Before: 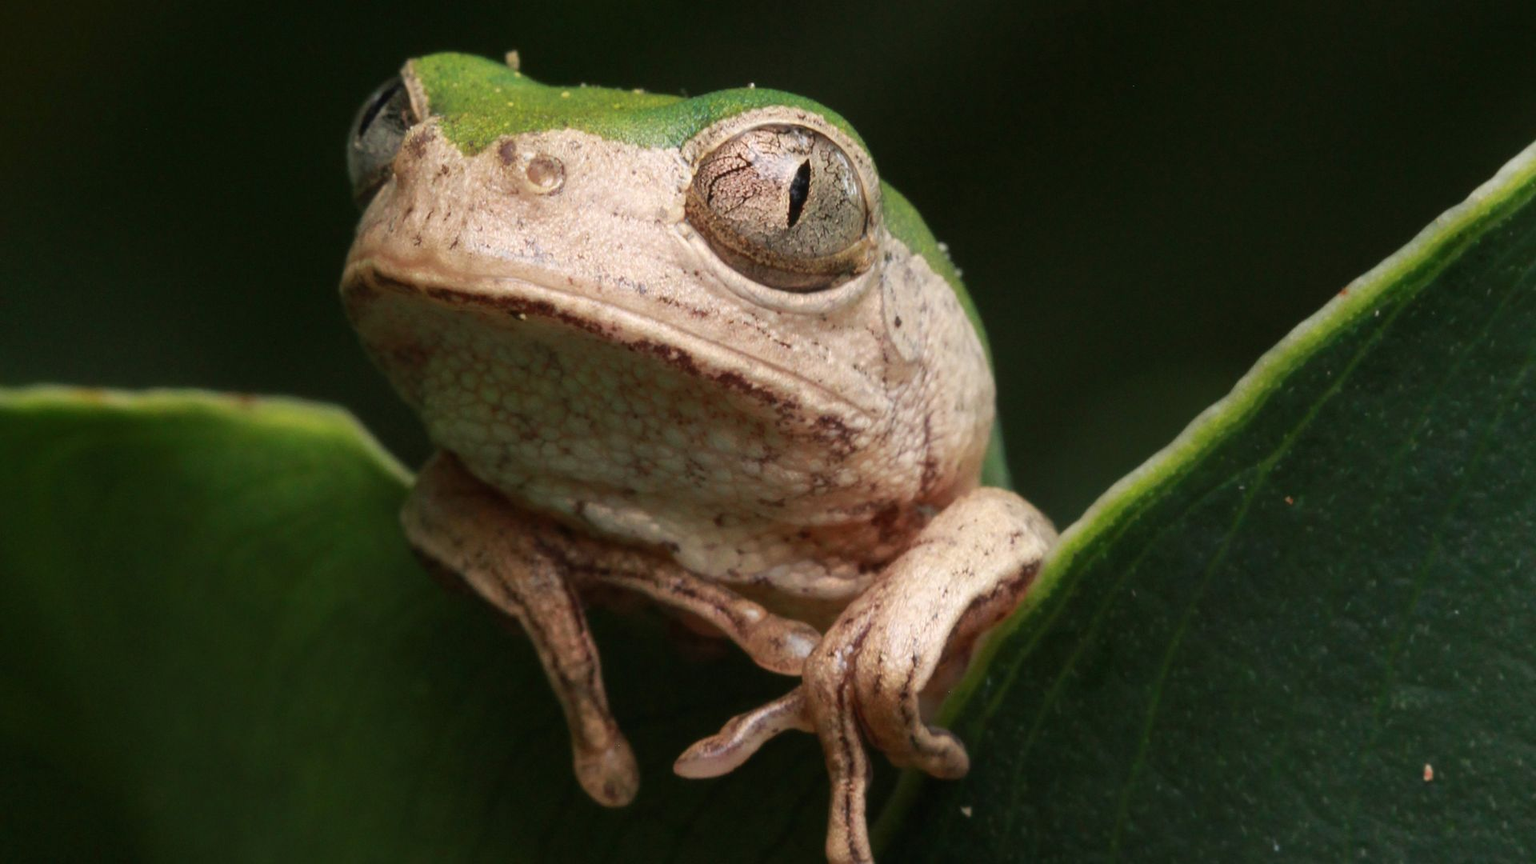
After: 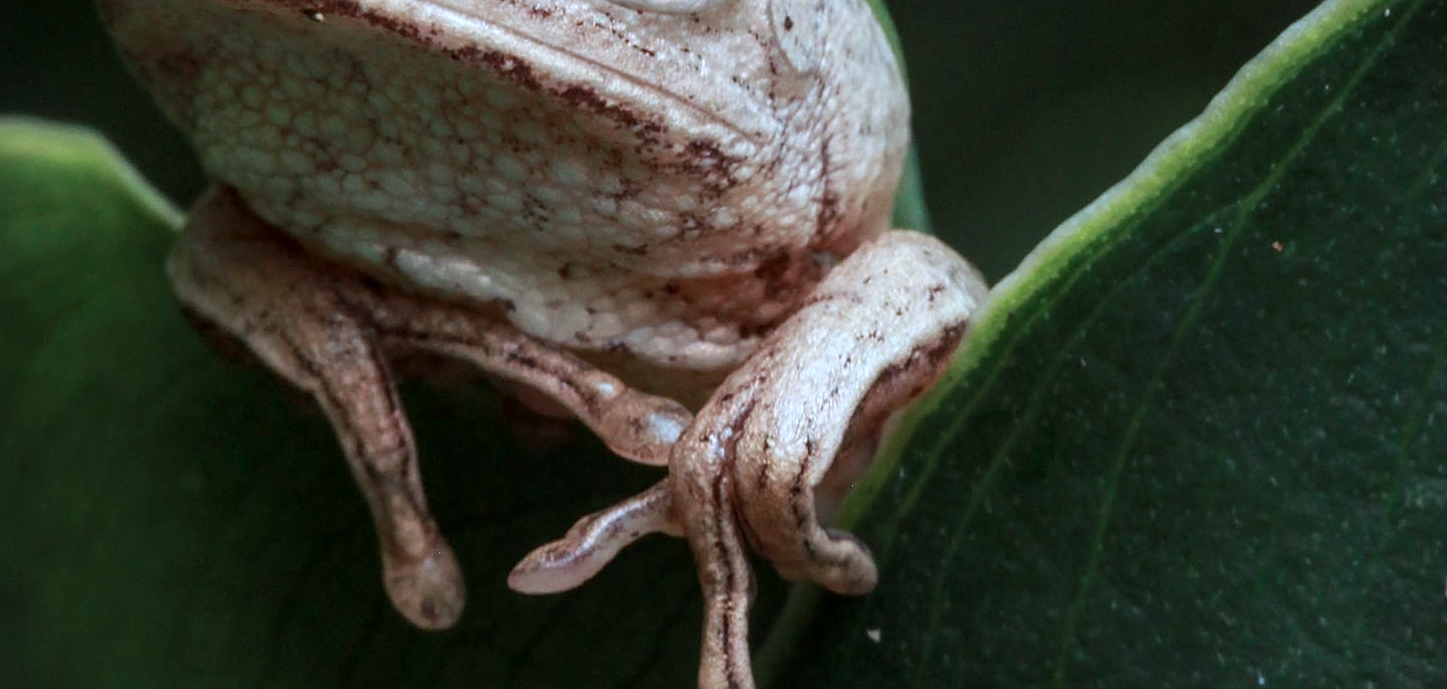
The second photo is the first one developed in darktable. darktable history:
color correction: highlights a* -8.77, highlights b* -23.38
local contrast: detail 130%
sharpen: on, module defaults
crop and rotate: left 17.422%, top 35.139%, right 7.182%, bottom 1.041%
vignetting: fall-off start 91.79%, brightness -0.691, unbound false
